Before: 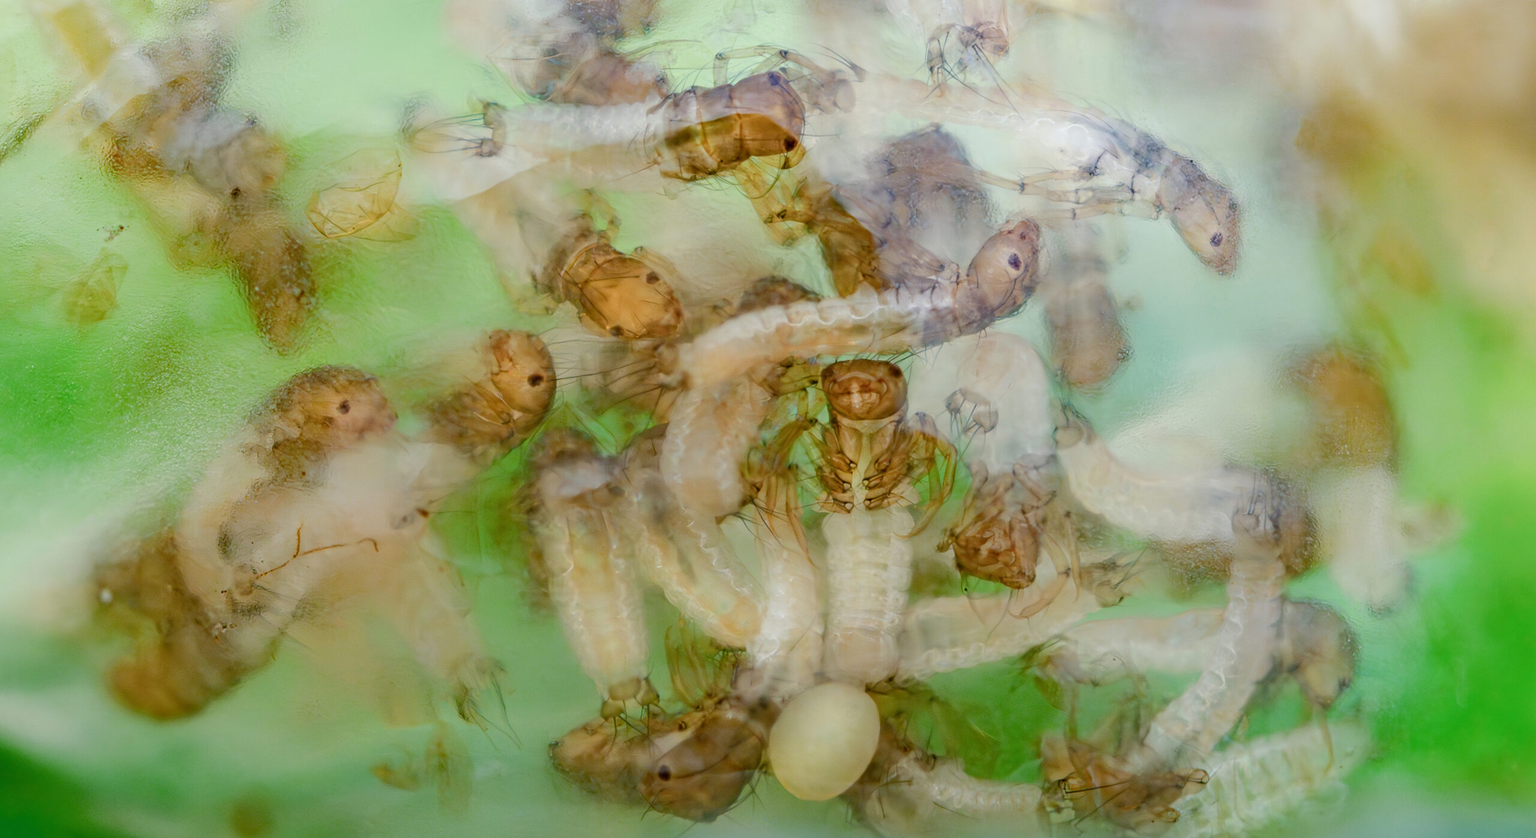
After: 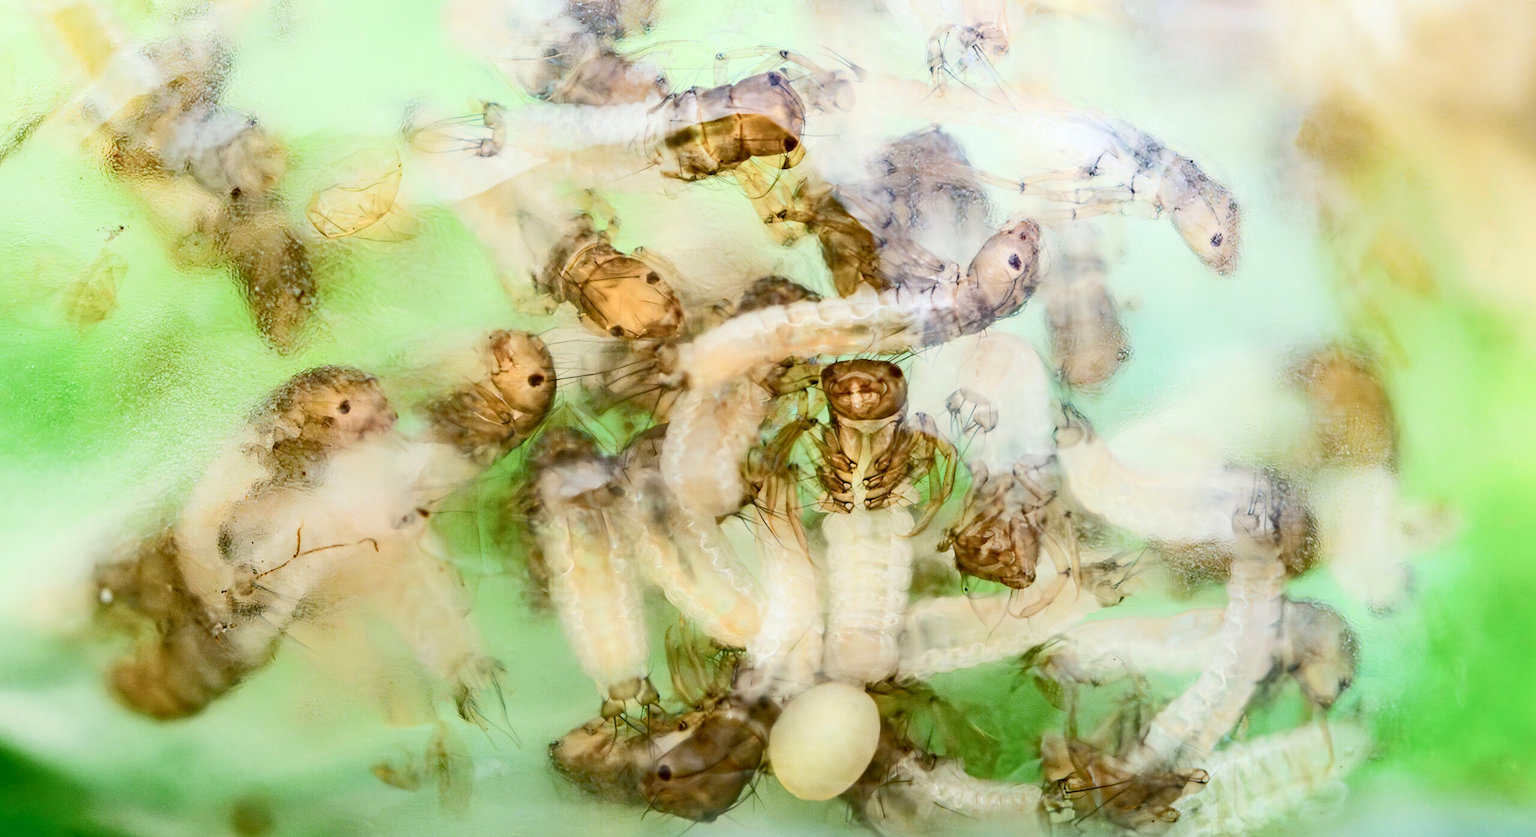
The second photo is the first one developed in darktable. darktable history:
exposure: exposure 0.128 EV, compensate highlight preservation false
contrast brightness saturation: contrast 0.39, brightness 0.1
